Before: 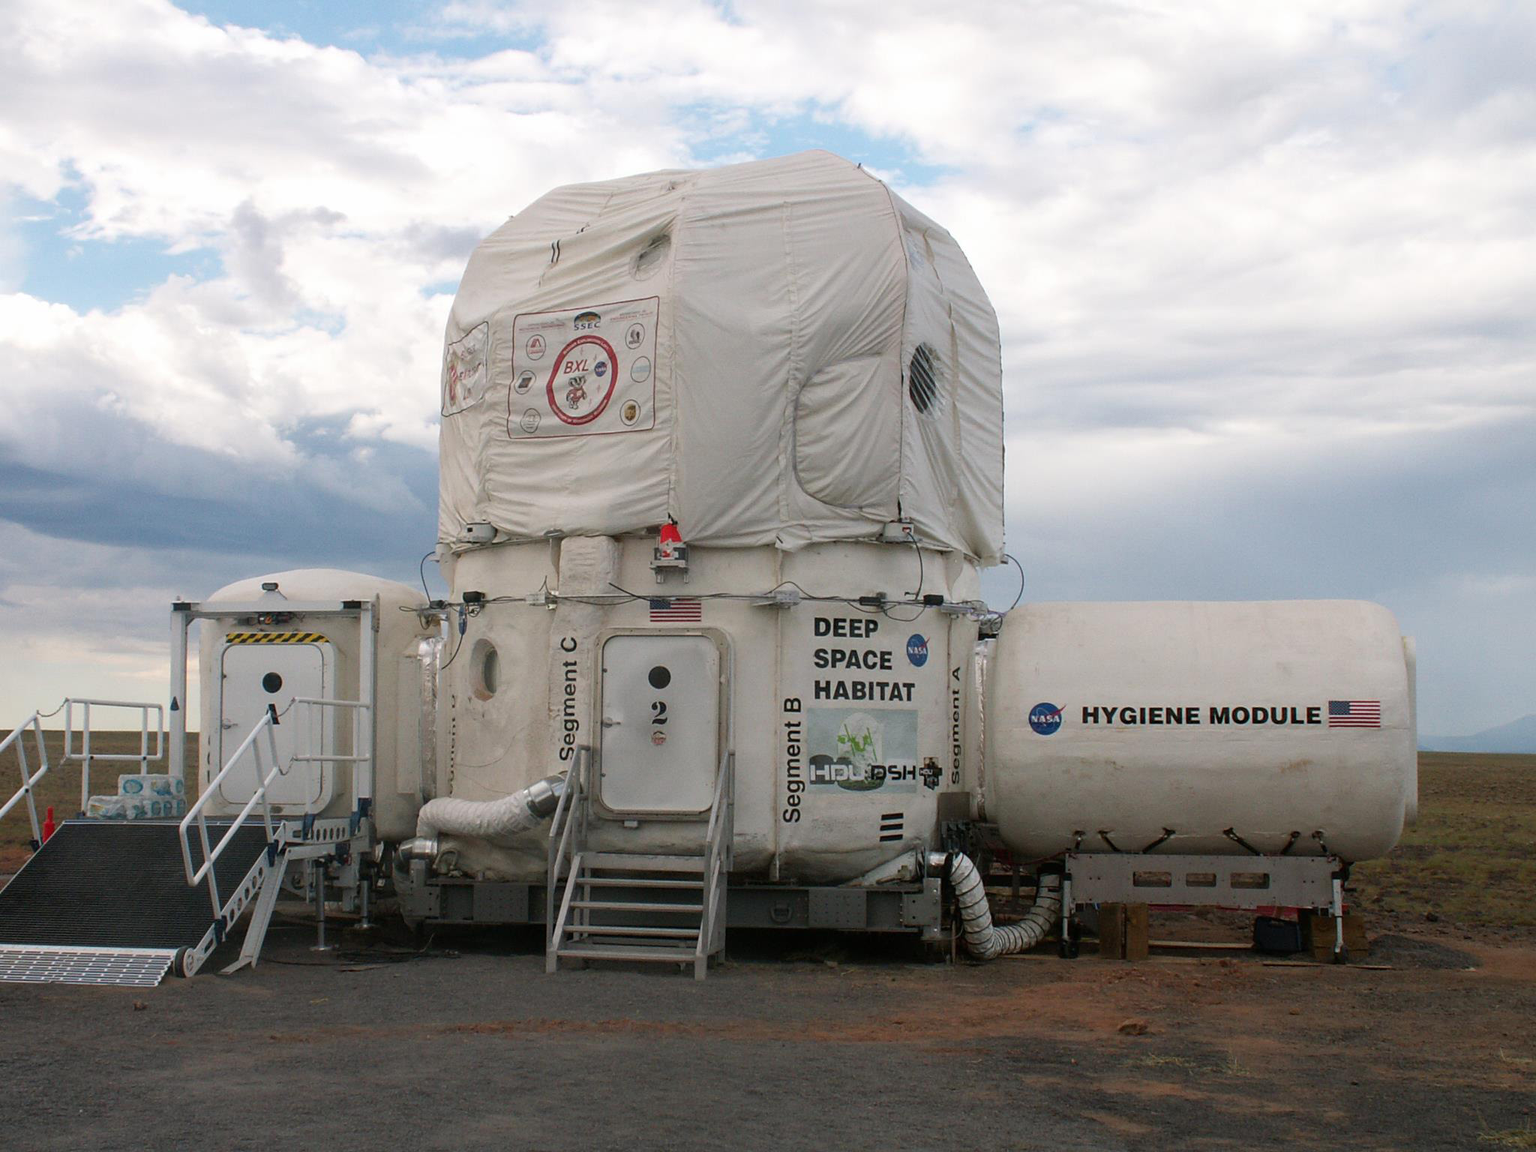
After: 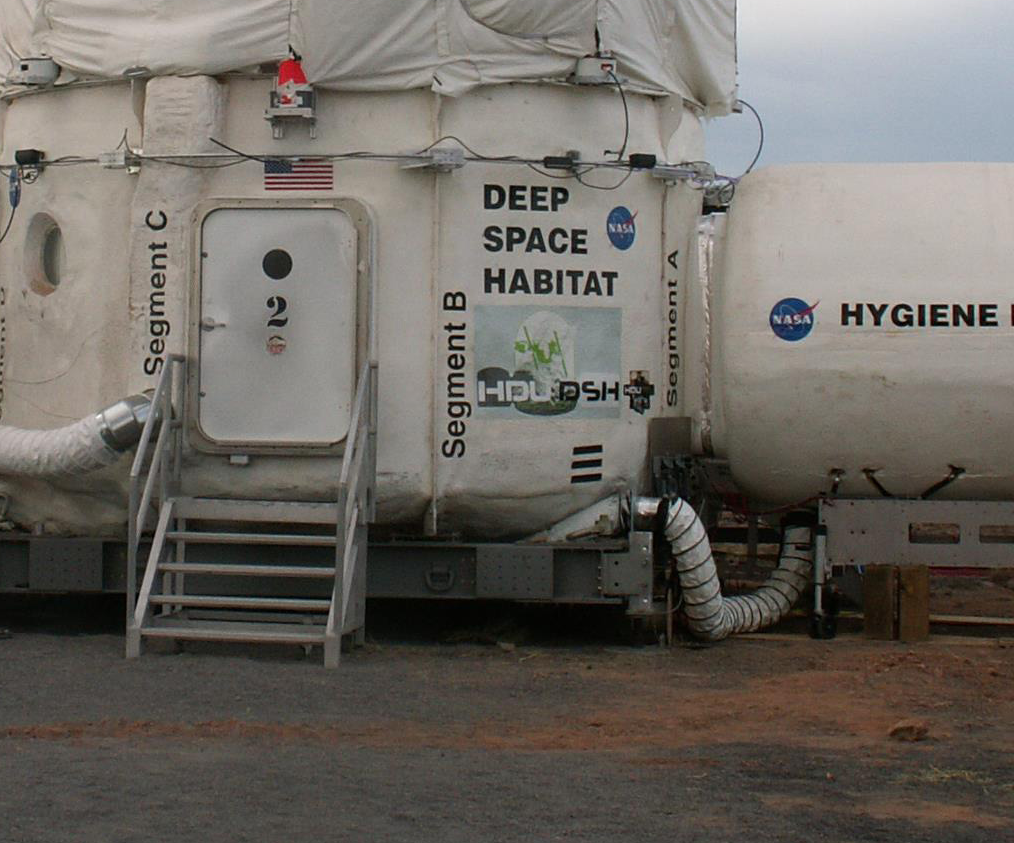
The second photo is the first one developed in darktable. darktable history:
tone equalizer: on, module defaults
crop: left 29.409%, top 41.612%, right 21.034%, bottom 3.484%
